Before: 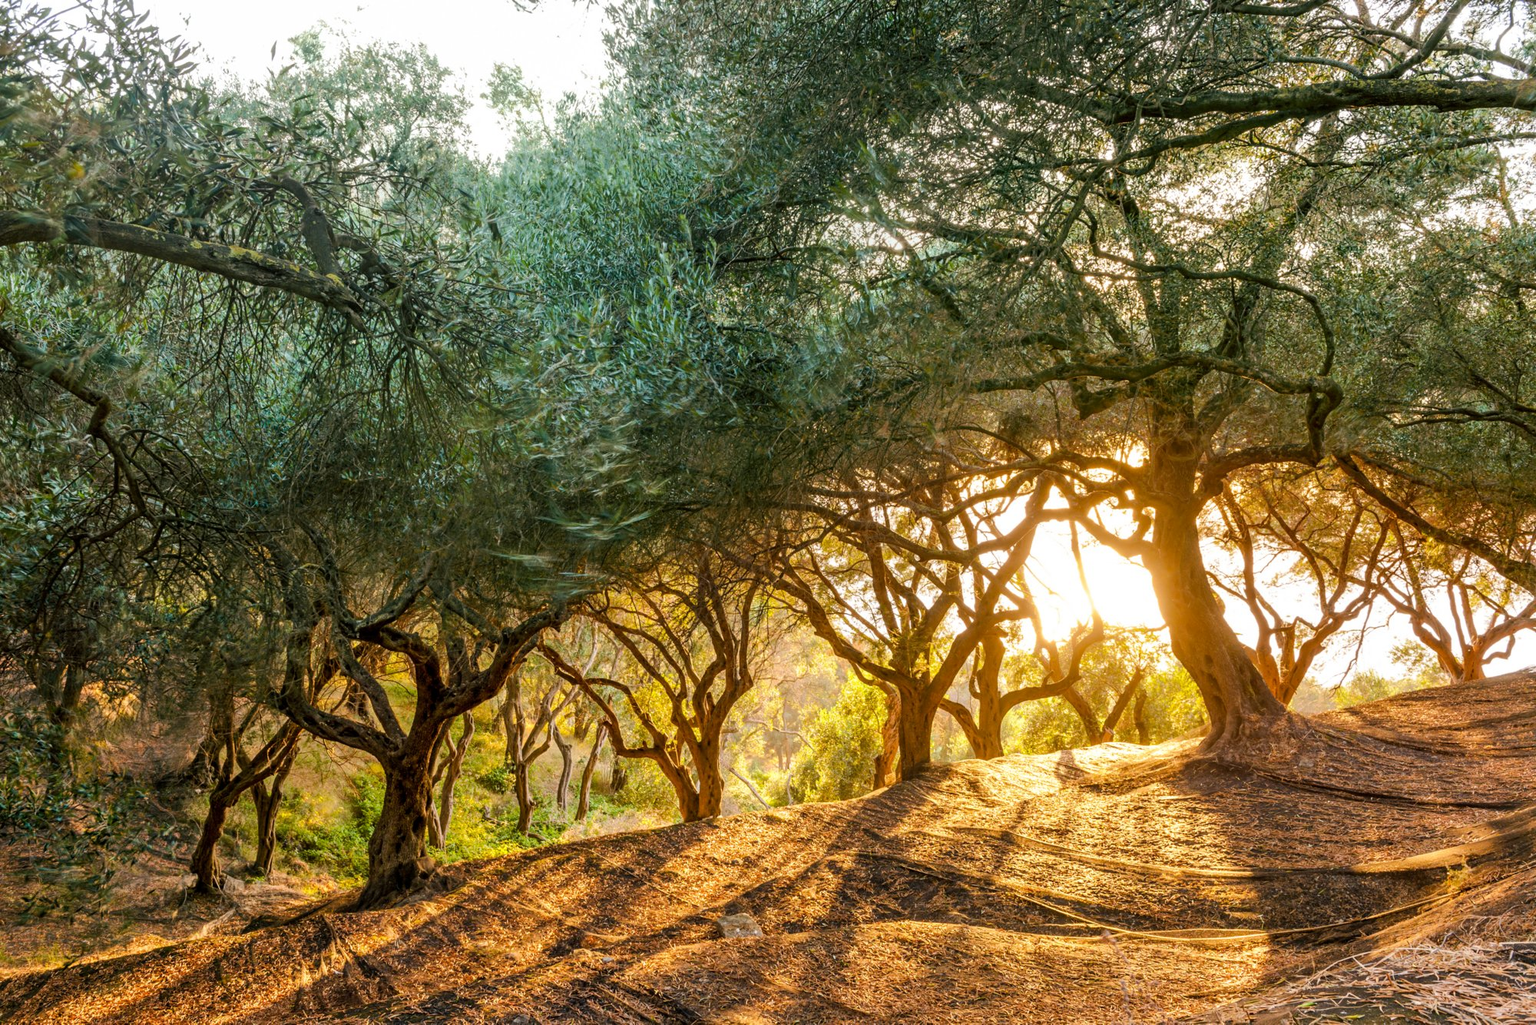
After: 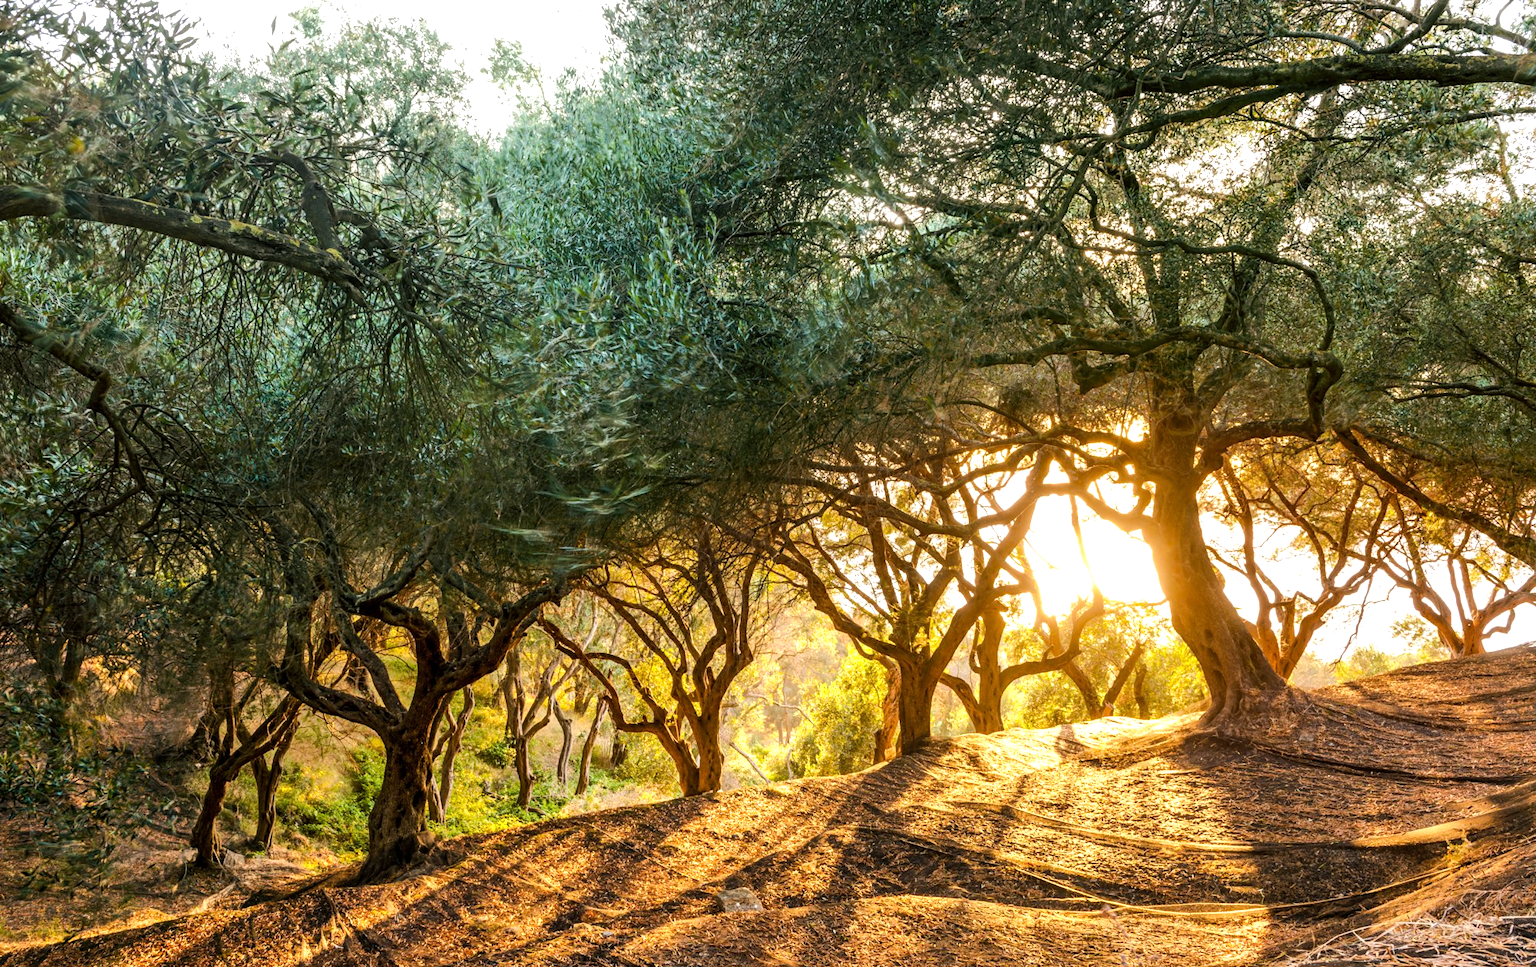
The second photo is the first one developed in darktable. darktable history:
crop and rotate: top 2.479%, bottom 3.018%
tone equalizer: -8 EV -0.417 EV, -7 EV -0.389 EV, -6 EV -0.333 EV, -5 EV -0.222 EV, -3 EV 0.222 EV, -2 EV 0.333 EV, -1 EV 0.389 EV, +0 EV 0.417 EV, edges refinement/feathering 500, mask exposure compensation -1.57 EV, preserve details no
